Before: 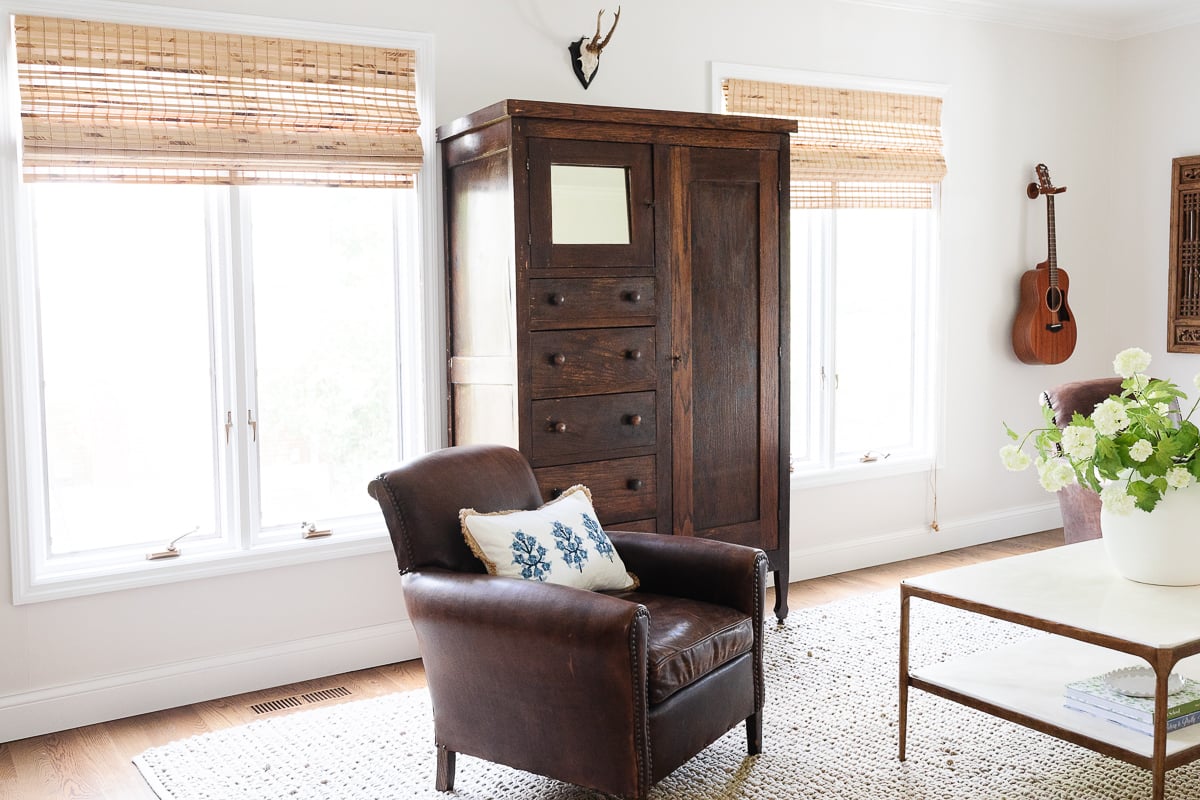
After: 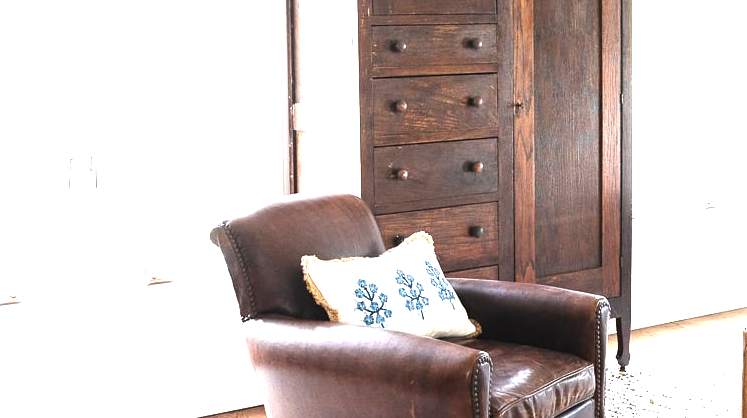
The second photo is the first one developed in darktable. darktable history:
crop: left 13.232%, top 31.677%, right 24.484%, bottom 15.96%
exposure: black level correction 0, exposure 1.454 EV, compensate highlight preservation false
